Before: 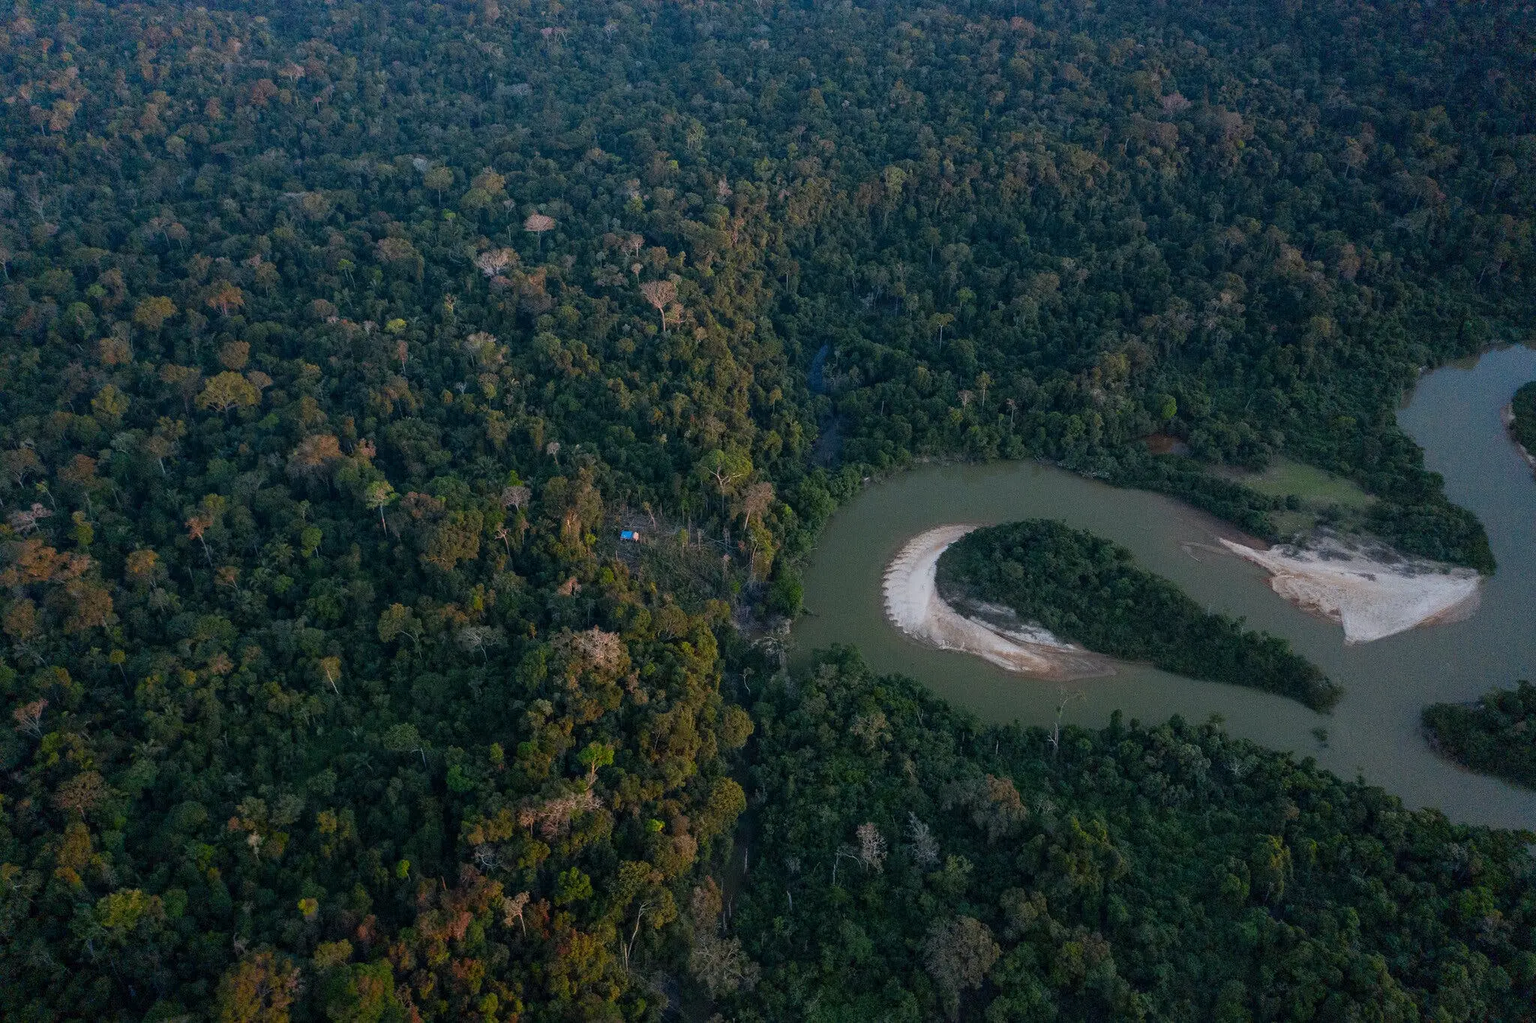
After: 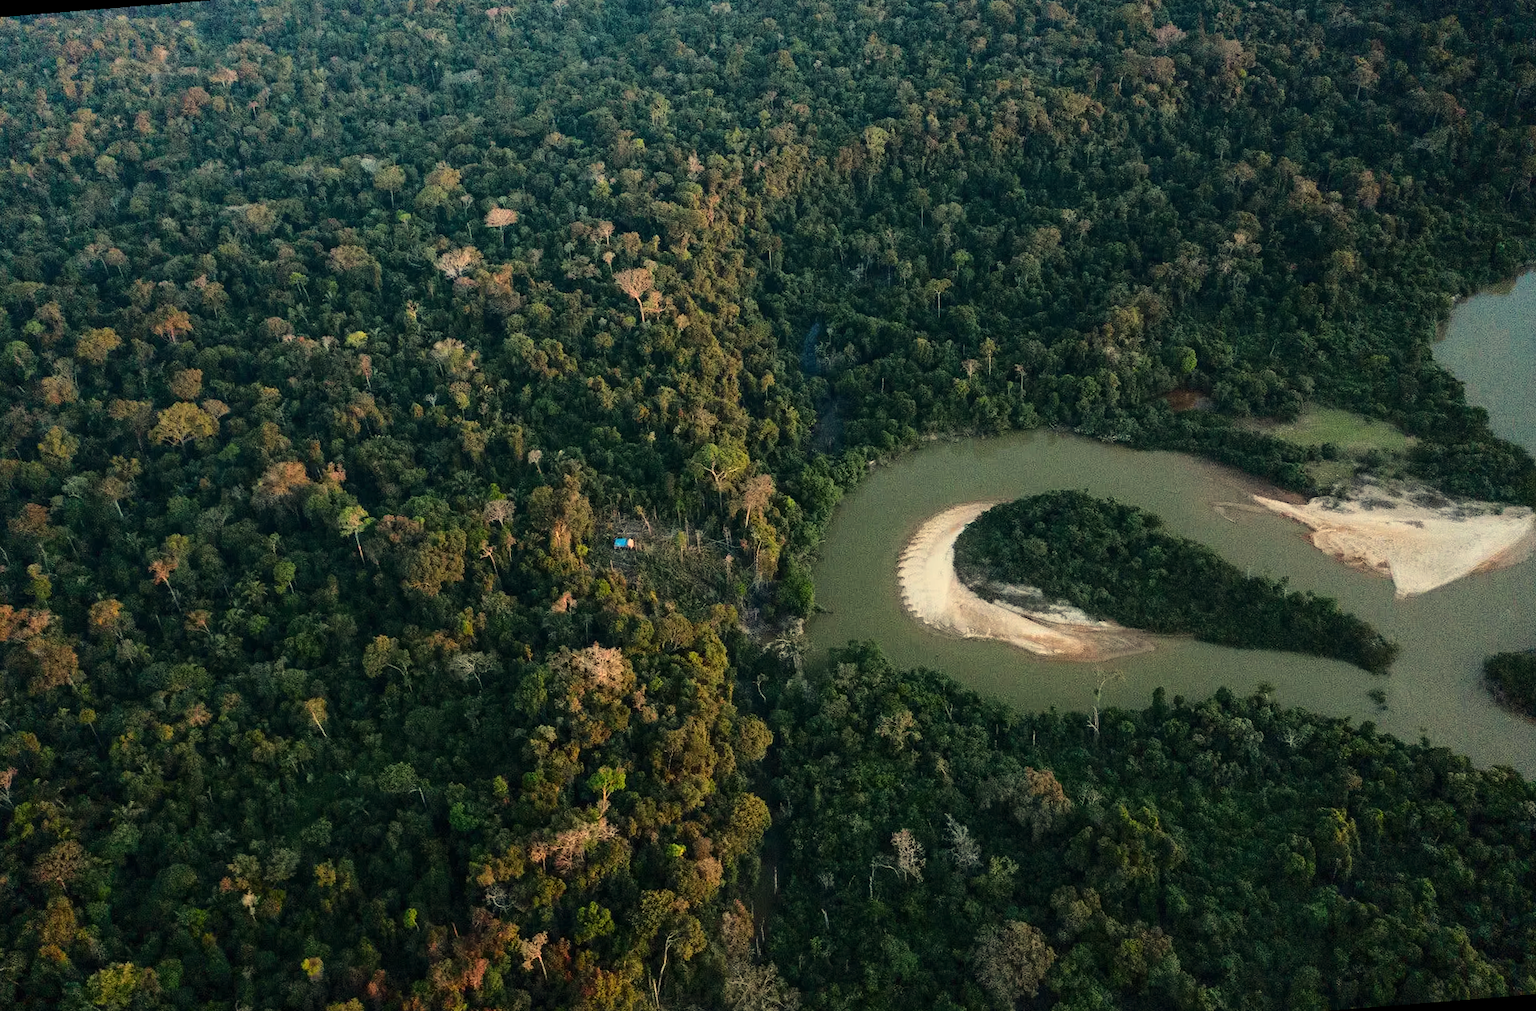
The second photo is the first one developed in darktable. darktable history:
white balance: red 1.08, blue 0.791
base curve: curves: ch0 [(0, 0) (0.028, 0.03) (0.121, 0.232) (0.46, 0.748) (0.859, 0.968) (1, 1)]
rotate and perspective: rotation -4.57°, crop left 0.054, crop right 0.944, crop top 0.087, crop bottom 0.914
